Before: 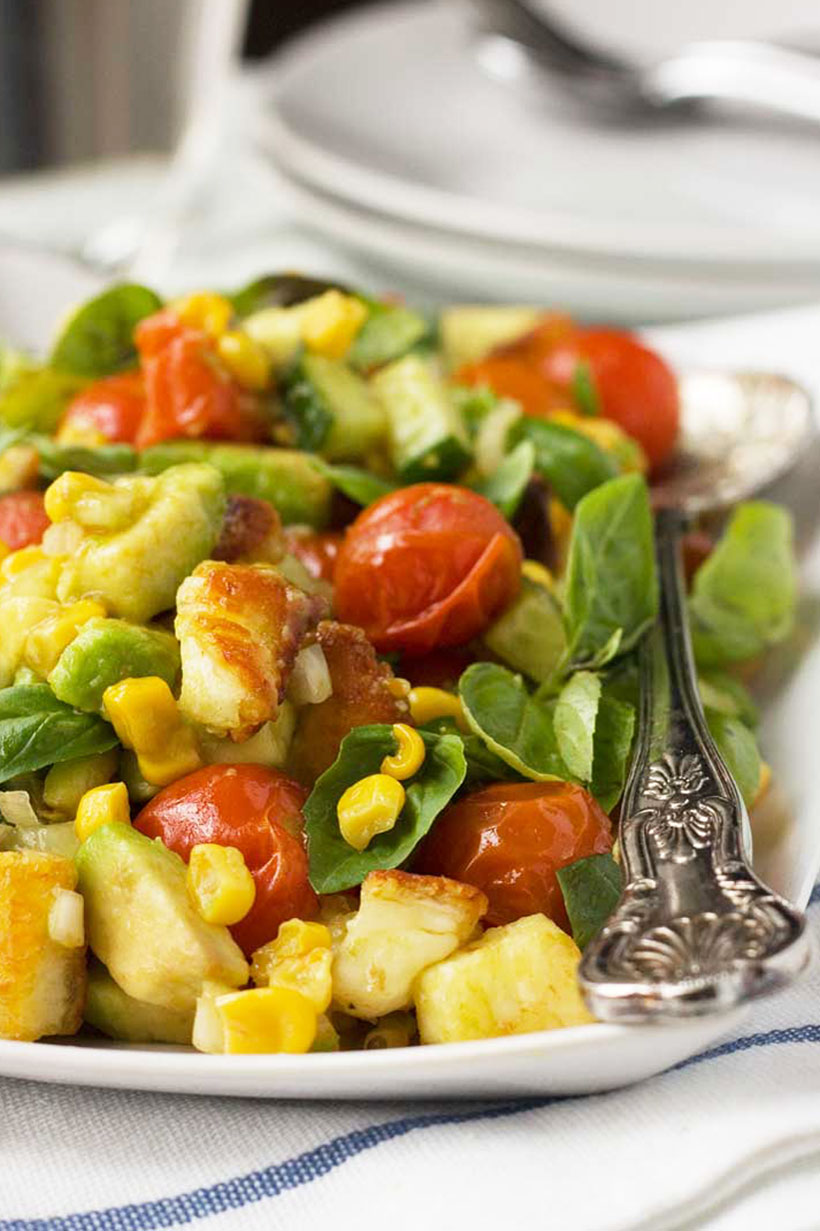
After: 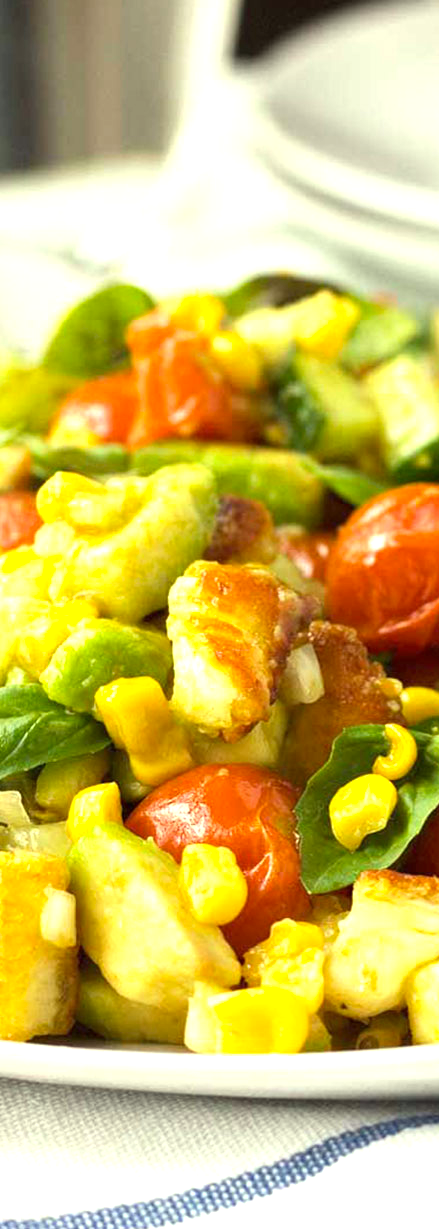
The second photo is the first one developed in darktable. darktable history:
exposure: exposure 0.699 EV, compensate exposure bias true, compensate highlight preservation false
crop: left 1.003%, right 45.401%, bottom 0.091%
color correction: highlights a* -5.9, highlights b* 10.72
